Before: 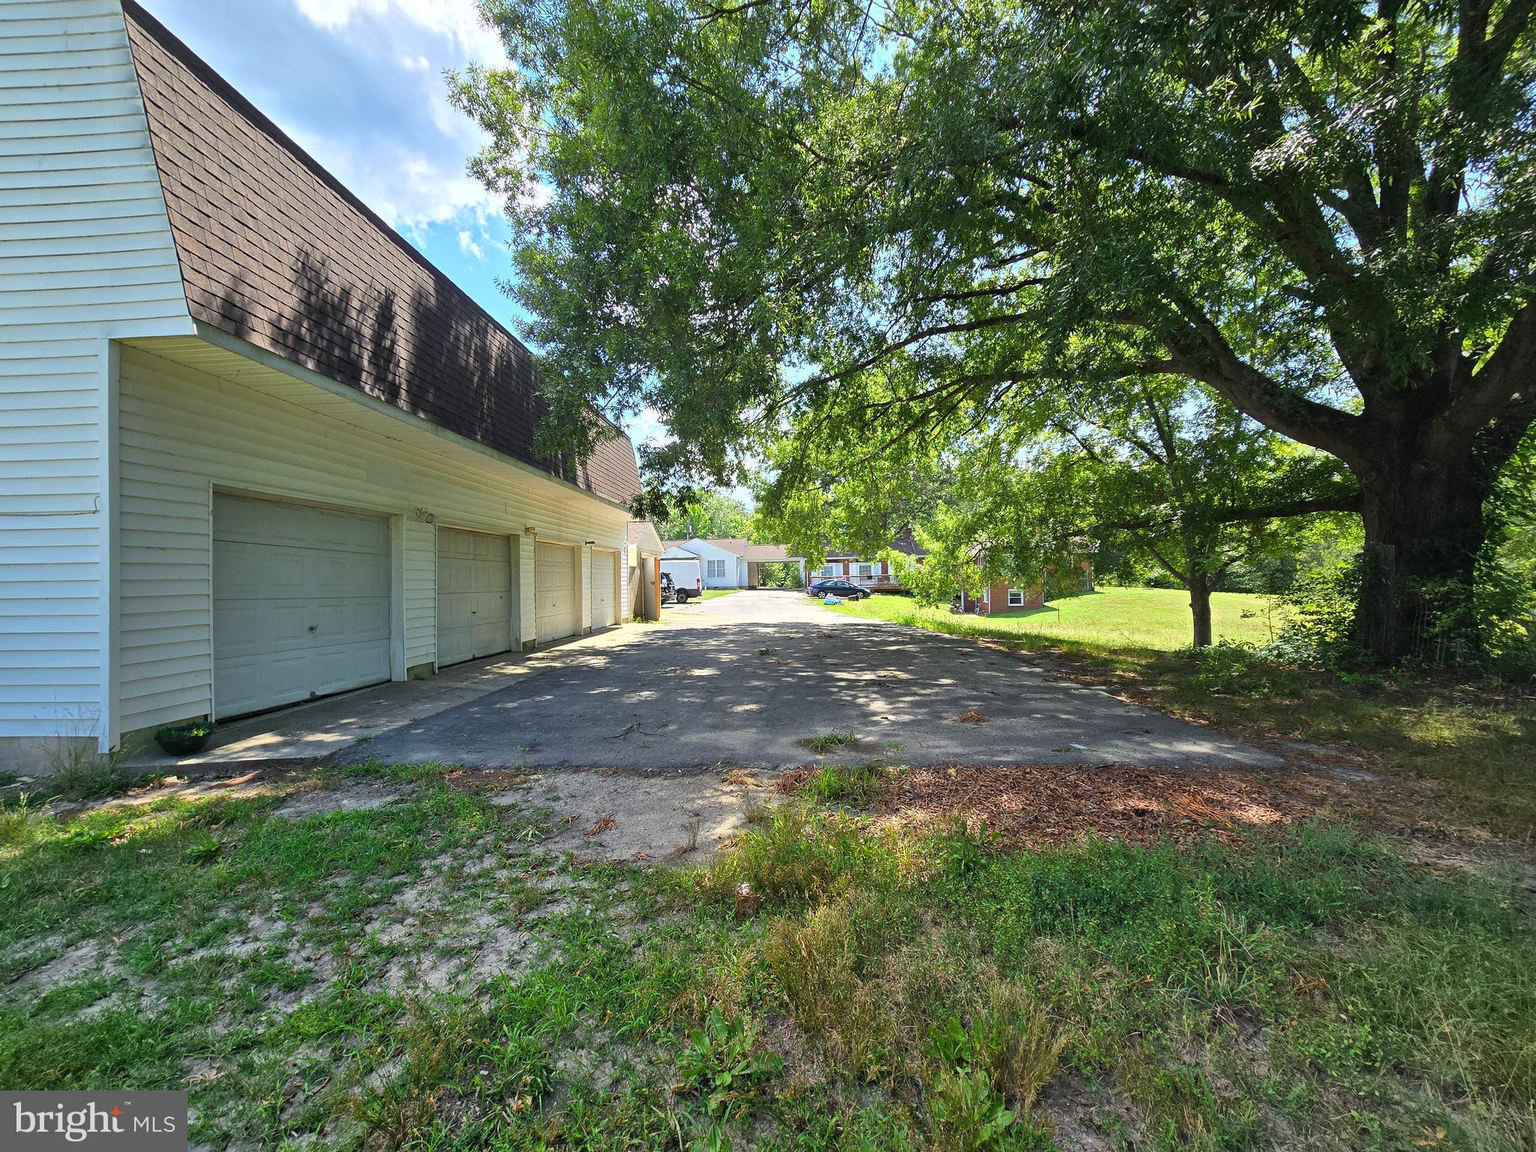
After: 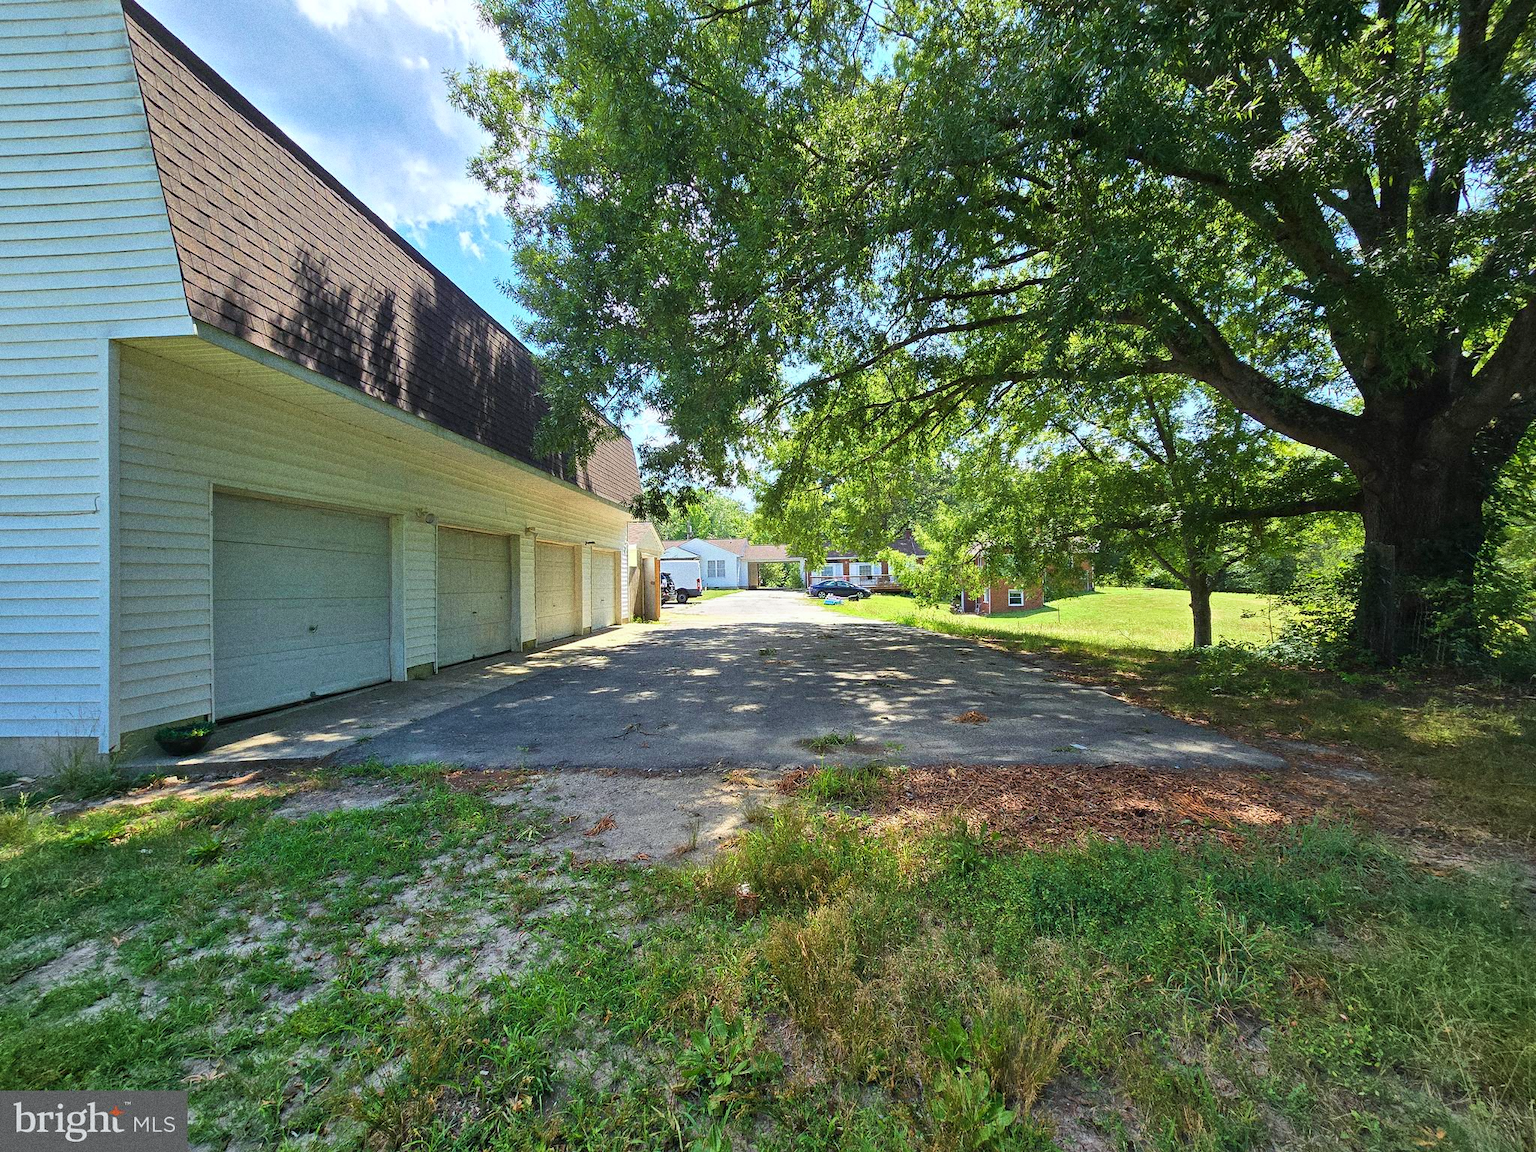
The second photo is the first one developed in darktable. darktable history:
velvia: on, module defaults
grain: coarseness 0.09 ISO, strength 40%
white balance: red 0.986, blue 1.01
